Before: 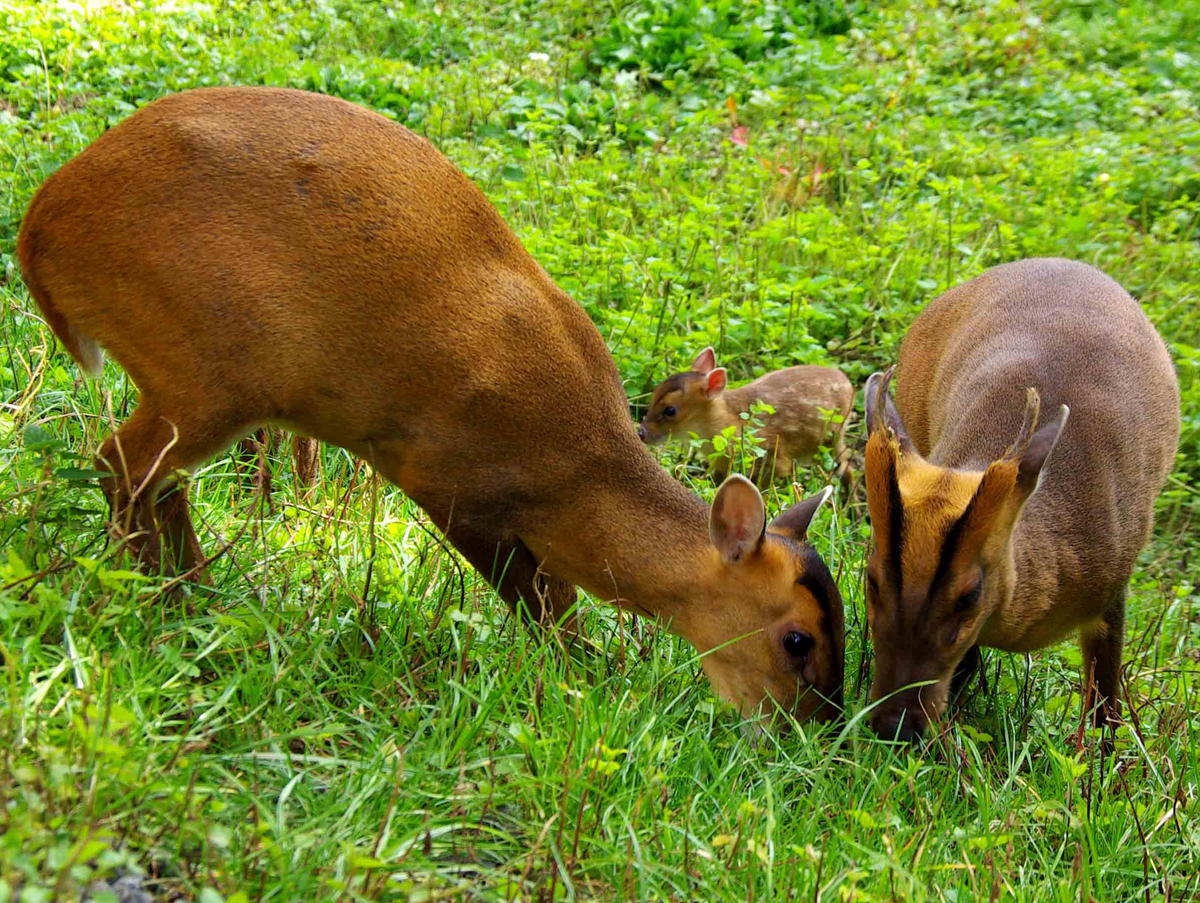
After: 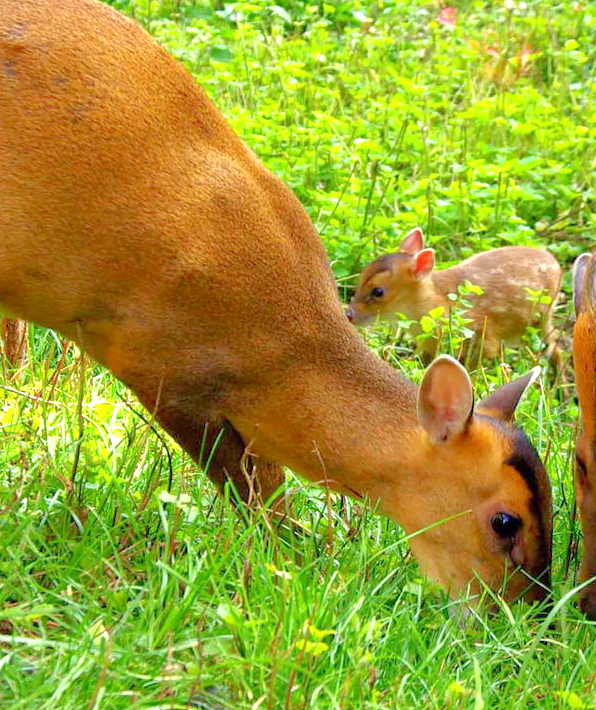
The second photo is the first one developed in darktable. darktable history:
exposure: exposure 0.7 EV, compensate exposure bias true, compensate highlight preservation false
crop and rotate: angle 0.021°, left 24.321%, top 13.184%, right 25.938%, bottom 8.058%
tone curve: curves: ch0 [(0, 0) (0.004, 0.008) (0.077, 0.156) (0.169, 0.29) (0.774, 0.774) (1, 1)], color space Lab, linked channels, preserve colors none
